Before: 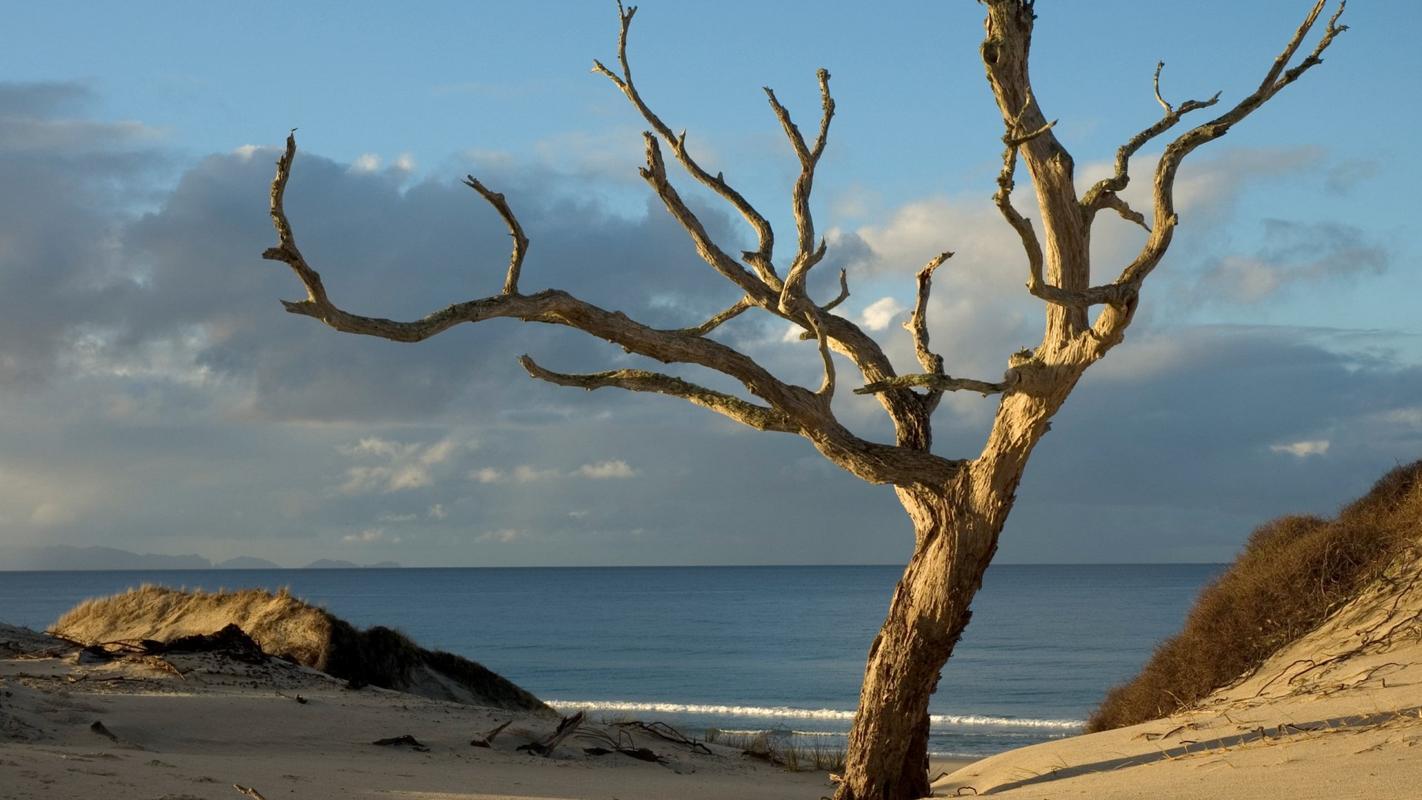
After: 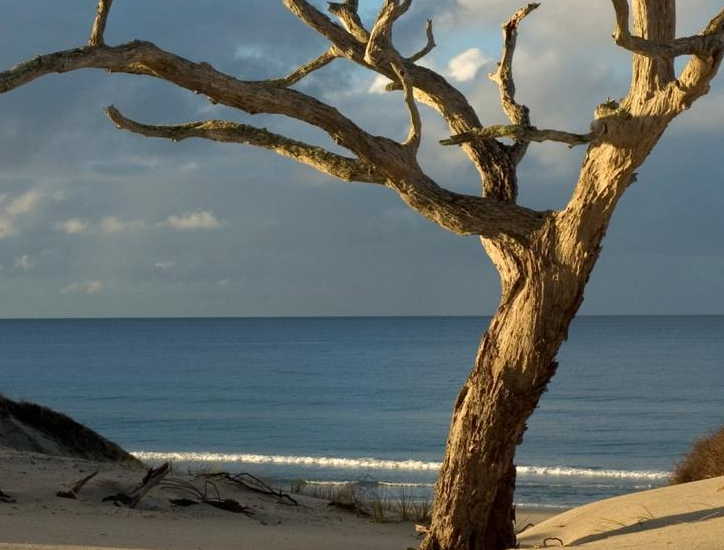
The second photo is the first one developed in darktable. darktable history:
exposure: compensate highlight preservation false
crop and rotate: left 29.237%, top 31.152%, right 19.807%
